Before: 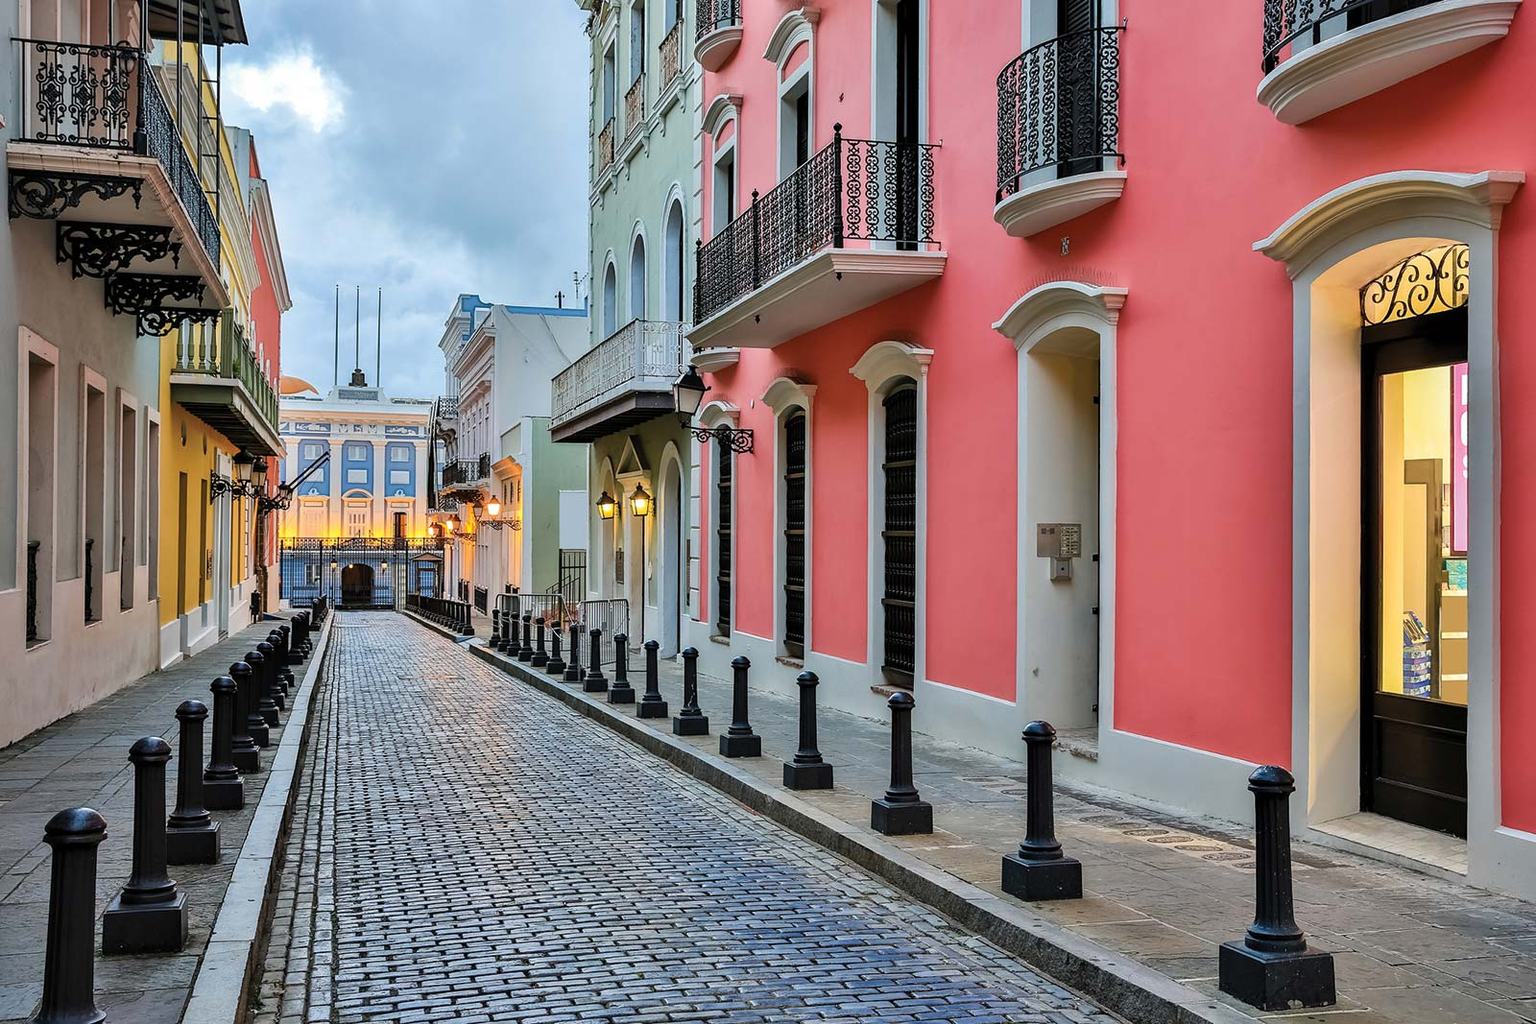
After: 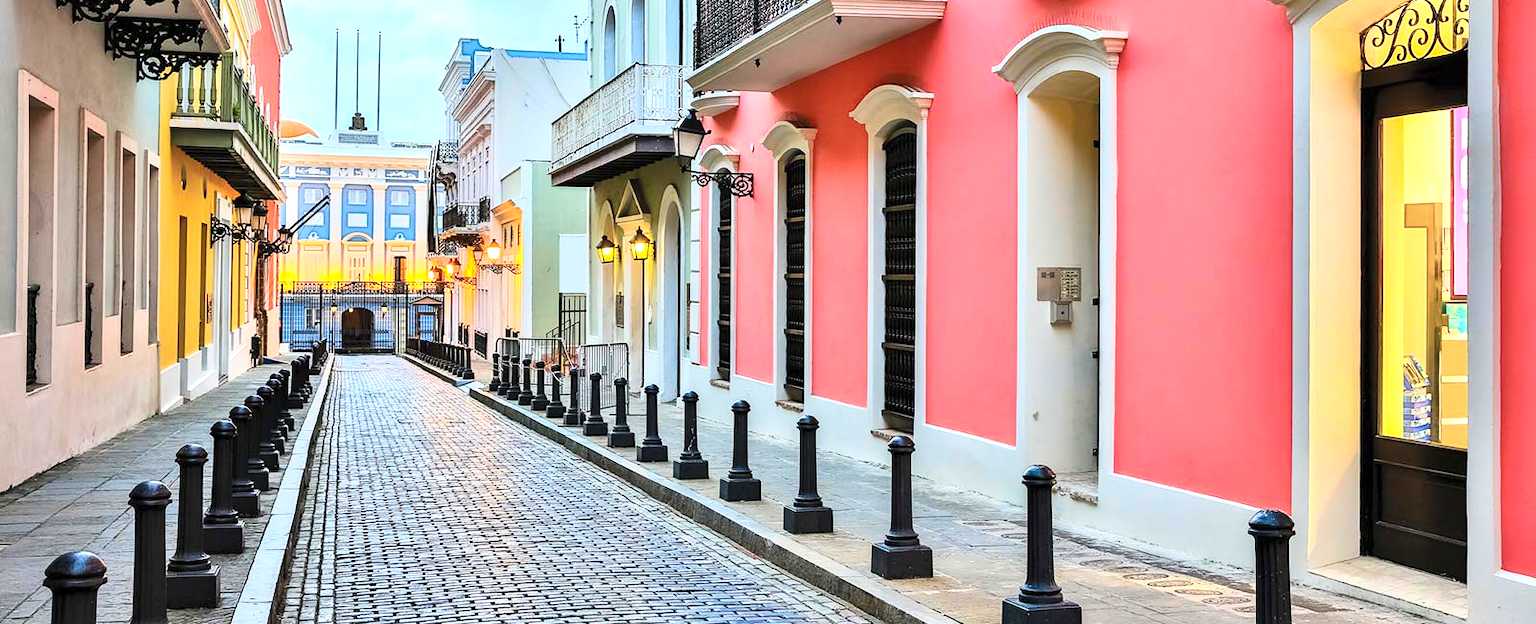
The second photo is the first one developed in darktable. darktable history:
crop and rotate: top 25.059%, bottom 13.971%
contrast brightness saturation: contrast 0.197, brightness 0.158, saturation 0.223
exposure: exposure 0.653 EV, compensate highlight preservation false
